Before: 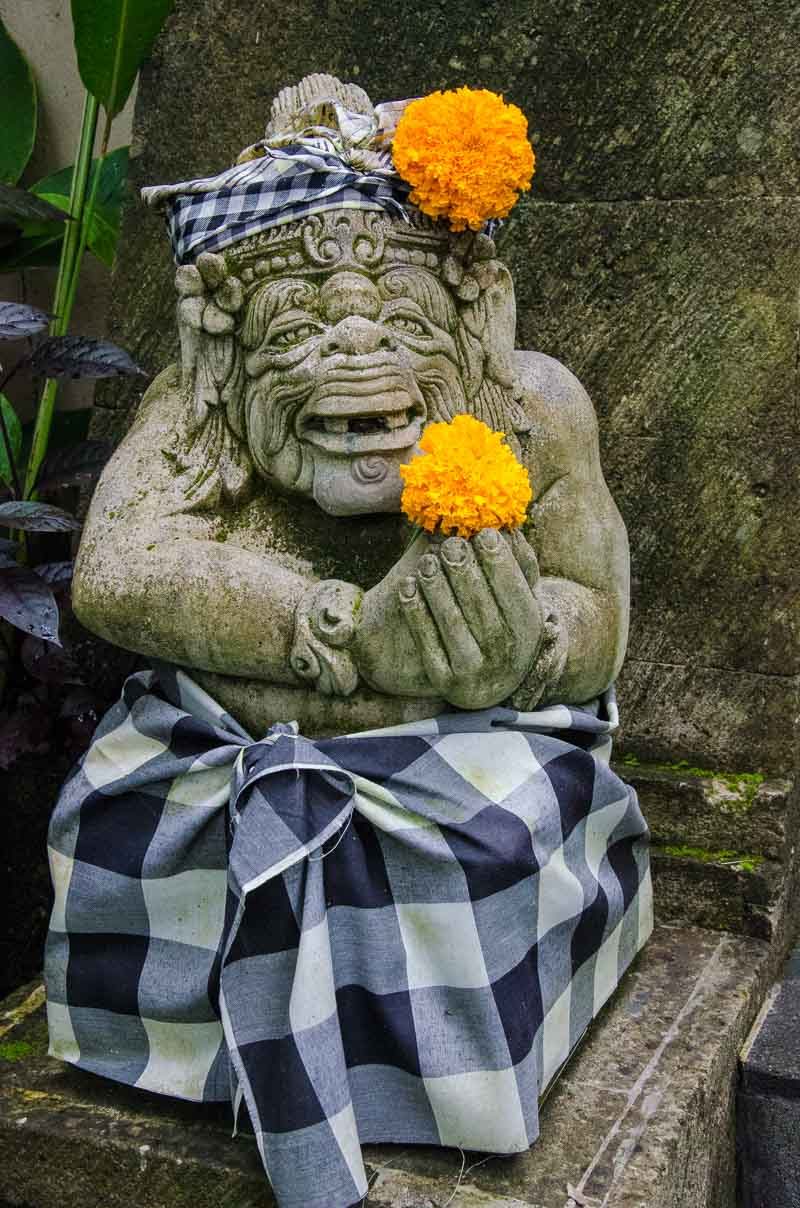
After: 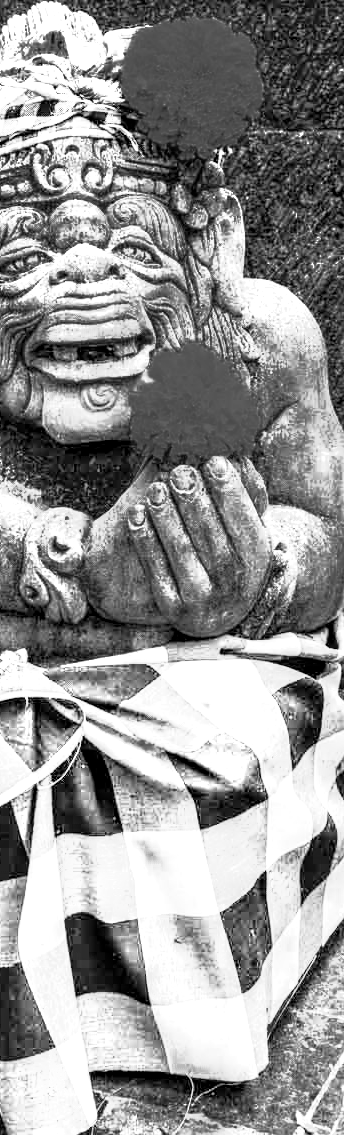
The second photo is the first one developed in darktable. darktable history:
crop: left 33.898%, top 5.963%, right 22.982%
exposure: black level correction 0, exposure 1.455 EV, compensate exposure bias true, compensate highlight preservation false
local contrast: highlights 64%, shadows 54%, detail 169%, midtone range 0.512
tone curve: curves: ch0 [(0, 0.014) (0.17, 0.099) (0.392, 0.438) (0.725, 0.828) (0.872, 0.918) (1, 0.981)]; ch1 [(0, 0) (0.402, 0.36) (0.489, 0.491) (0.5, 0.503) (0.515, 0.52) (0.545, 0.572) (0.615, 0.662) (0.701, 0.725) (1, 1)]; ch2 [(0, 0) (0.42, 0.458) (0.485, 0.499) (0.503, 0.503) (0.531, 0.542) (0.561, 0.594) (0.644, 0.694) (0.717, 0.753) (1, 0.991)], color space Lab, independent channels, preserve colors none
color zones: curves: ch0 [(0.287, 0.048) (0.493, 0.484) (0.737, 0.816)]; ch1 [(0, 0) (0.143, 0) (0.286, 0) (0.429, 0) (0.571, 0) (0.714, 0) (0.857, 0)]
base curve: curves: ch0 [(0, 0) (0.088, 0.125) (0.176, 0.251) (0.354, 0.501) (0.613, 0.749) (1, 0.877)], preserve colors none
velvia: strength 15.33%
